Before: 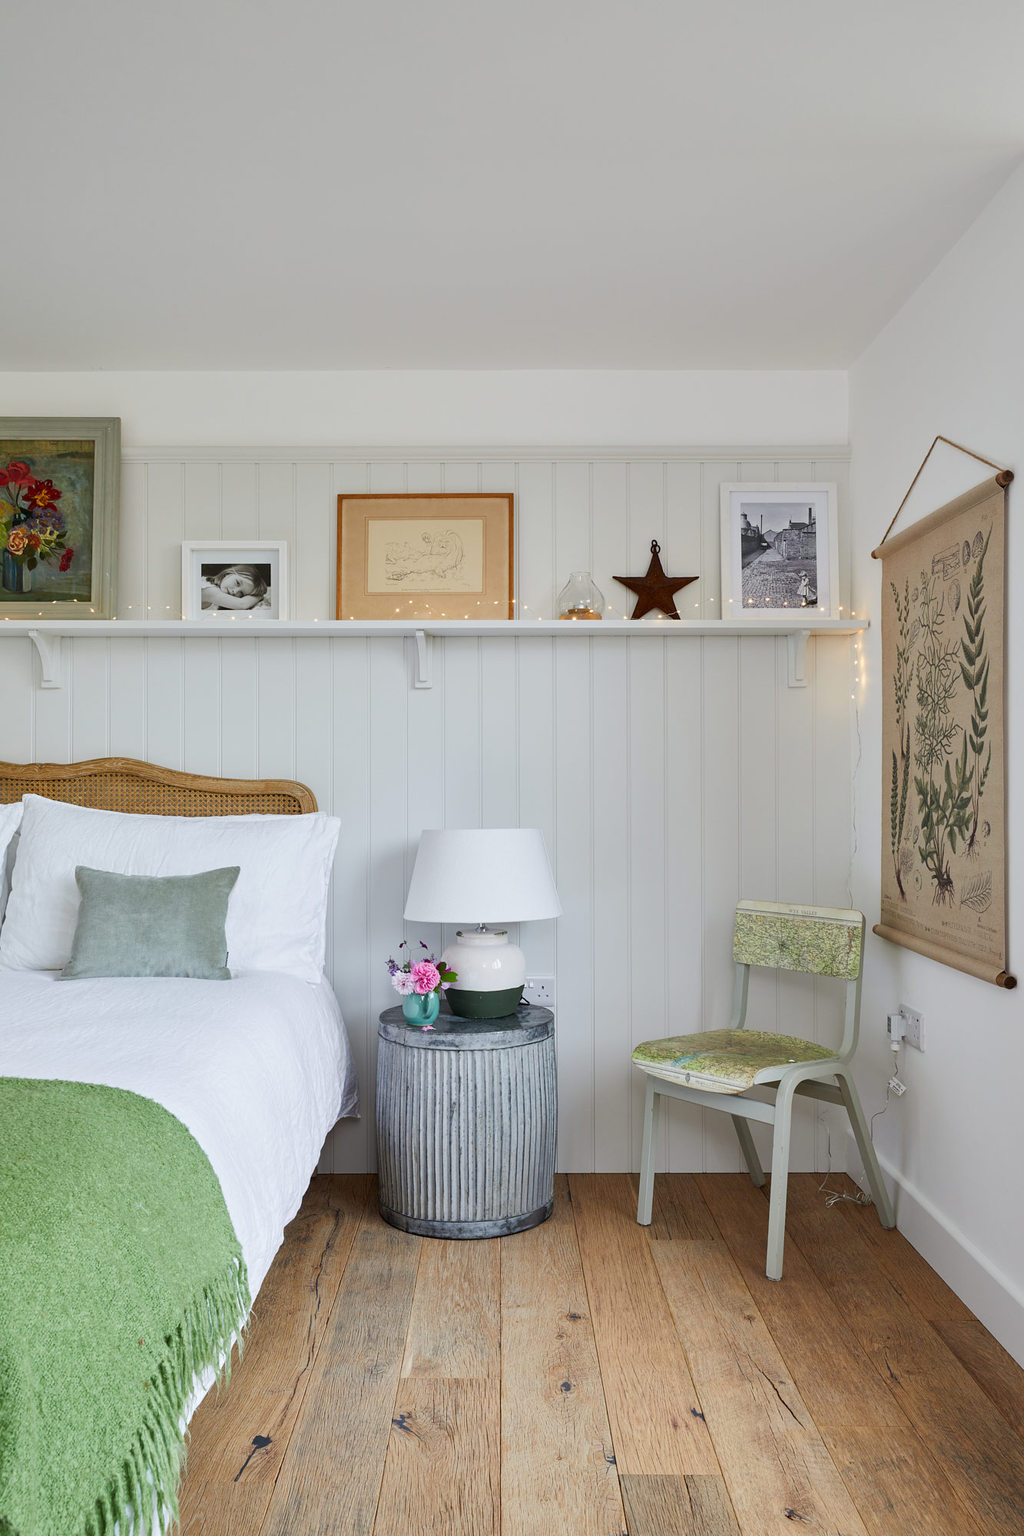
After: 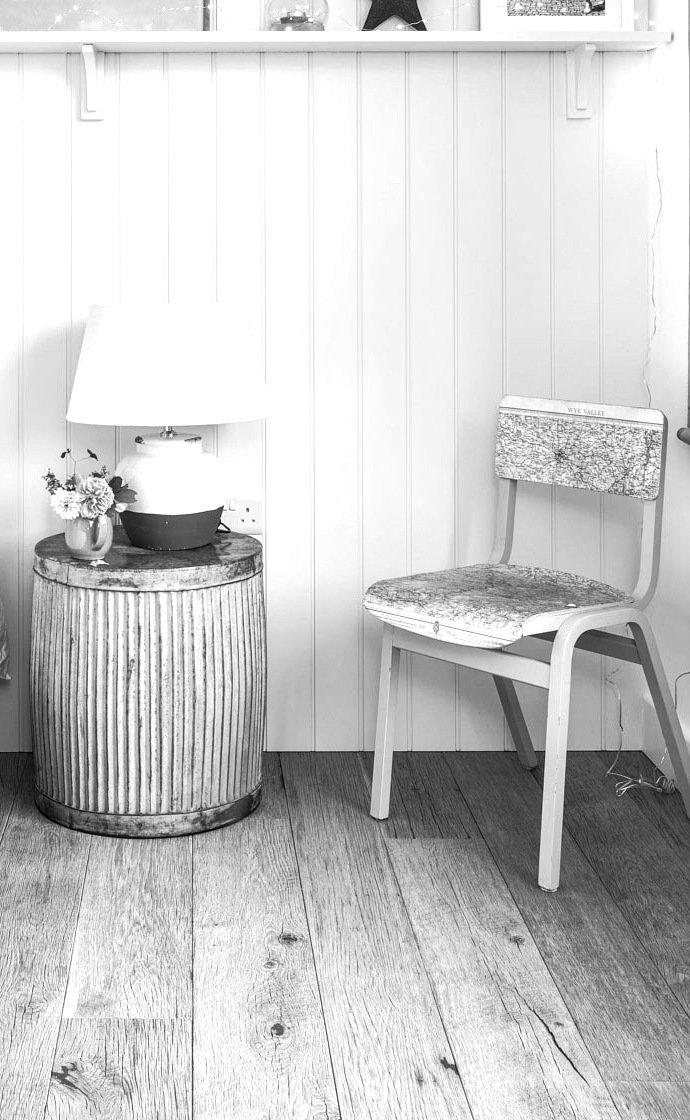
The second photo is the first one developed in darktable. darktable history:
tone curve: curves: ch0 [(0, 0) (0.003, 0.002) (0.011, 0.009) (0.025, 0.022) (0.044, 0.041) (0.069, 0.059) (0.1, 0.082) (0.136, 0.106) (0.177, 0.138) (0.224, 0.179) (0.277, 0.226) (0.335, 0.28) (0.399, 0.342) (0.468, 0.413) (0.543, 0.493) (0.623, 0.591) (0.709, 0.699) (0.801, 0.804) (0.898, 0.899) (1, 1)], preserve colors none
exposure: black level correction 0, exposure 1 EV, compensate exposure bias true, compensate highlight preservation false
monochrome: a 32, b 64, size 2.3
local contrast: on, module defaults
crop: left 34.479%, top 38.822%, right 13.718%, bottom 5.172%
